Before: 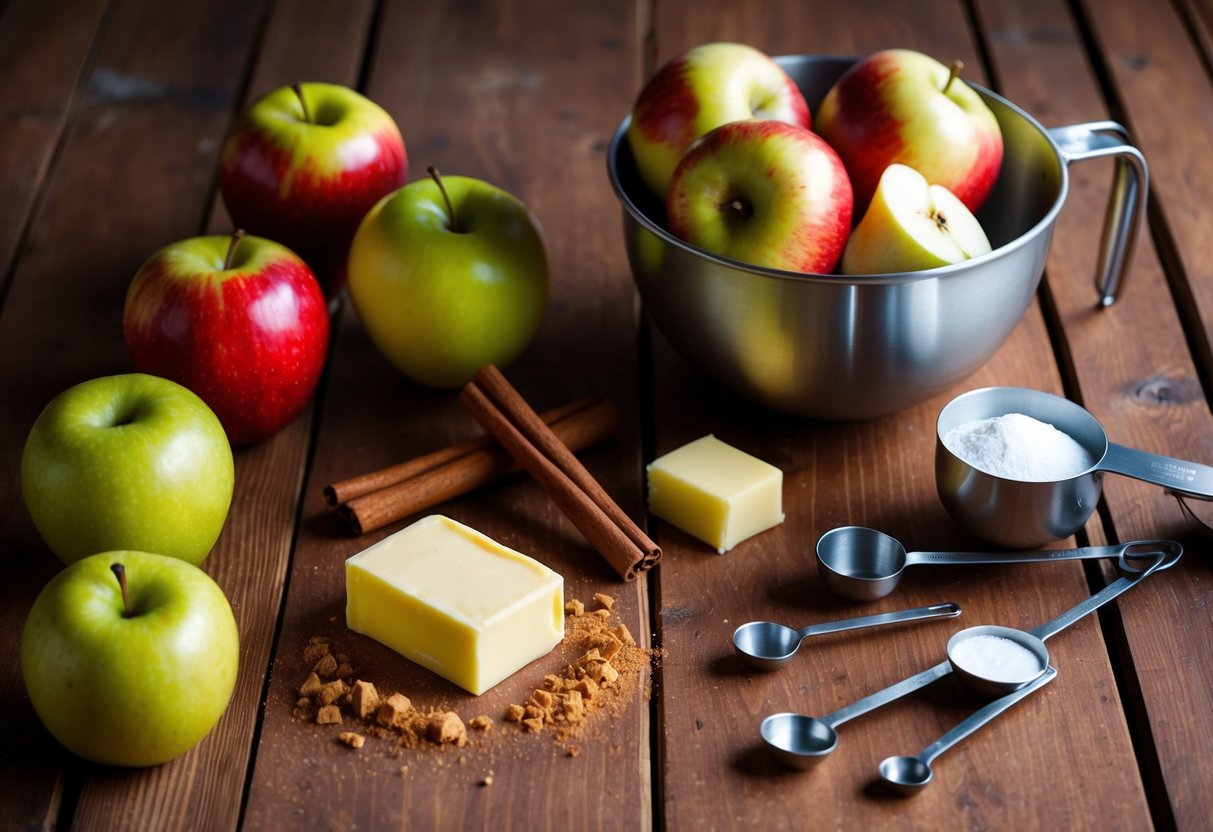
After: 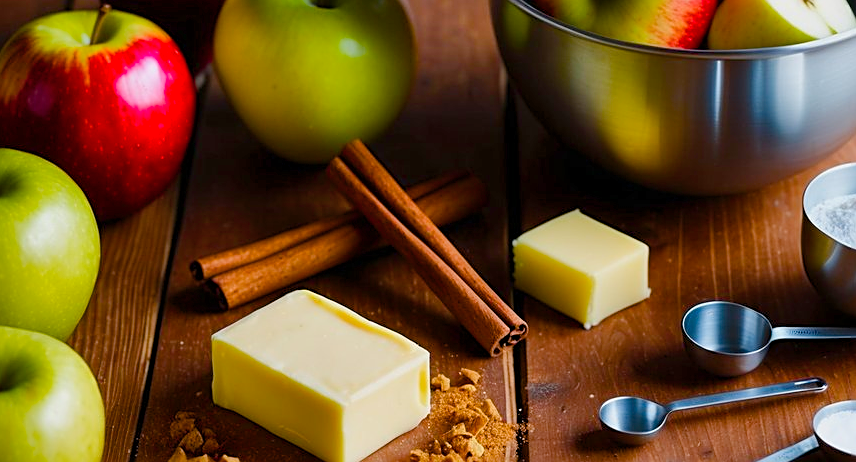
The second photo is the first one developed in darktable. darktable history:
shadows and highlights: highlights color adjustment 0.153%, soften with gaussian
color balance rgb: shadows lift › luminance -9.521%, linear chroma grading › global chroma 0.499%, perceptual saturation grading › global saturation 35.073%, perceptual saturation grading › highlights -25.674%, perceptual saturation grading › shadows 49.289%, contrast -9.772%
crop: left 11.128%, top 27.148%, right 18.247%, bottom 17.243%
sharpen: on, module defaults
